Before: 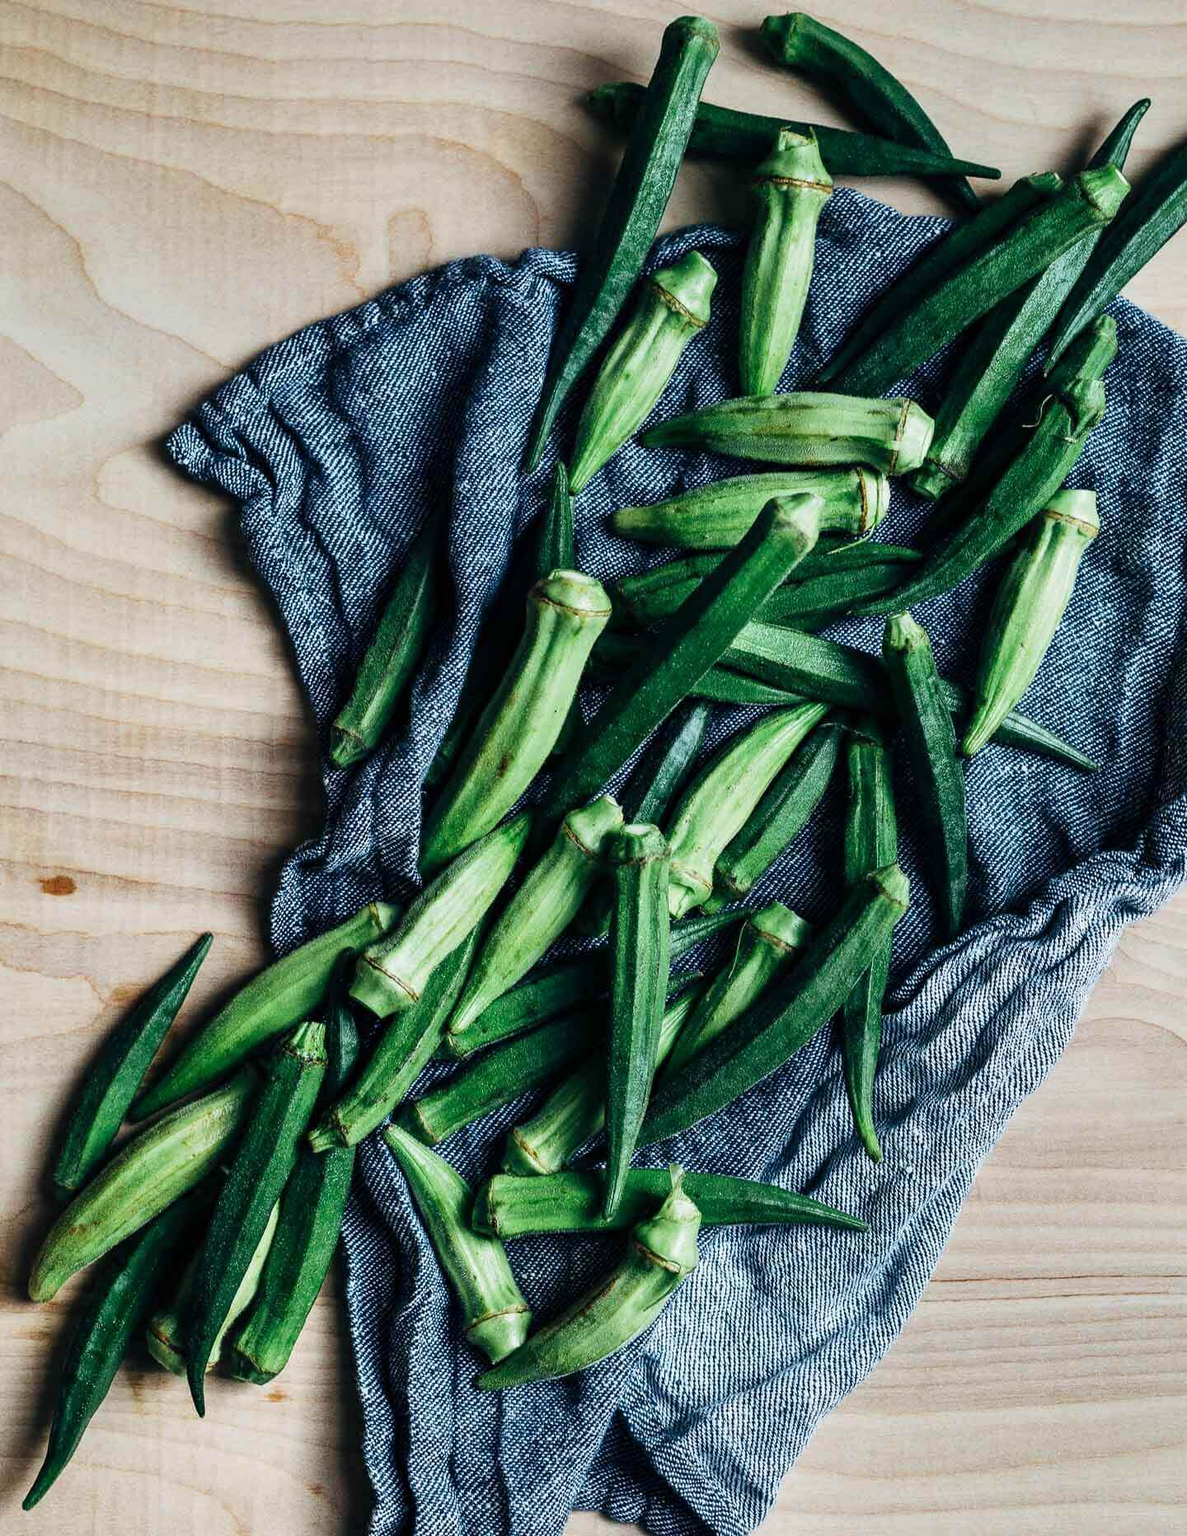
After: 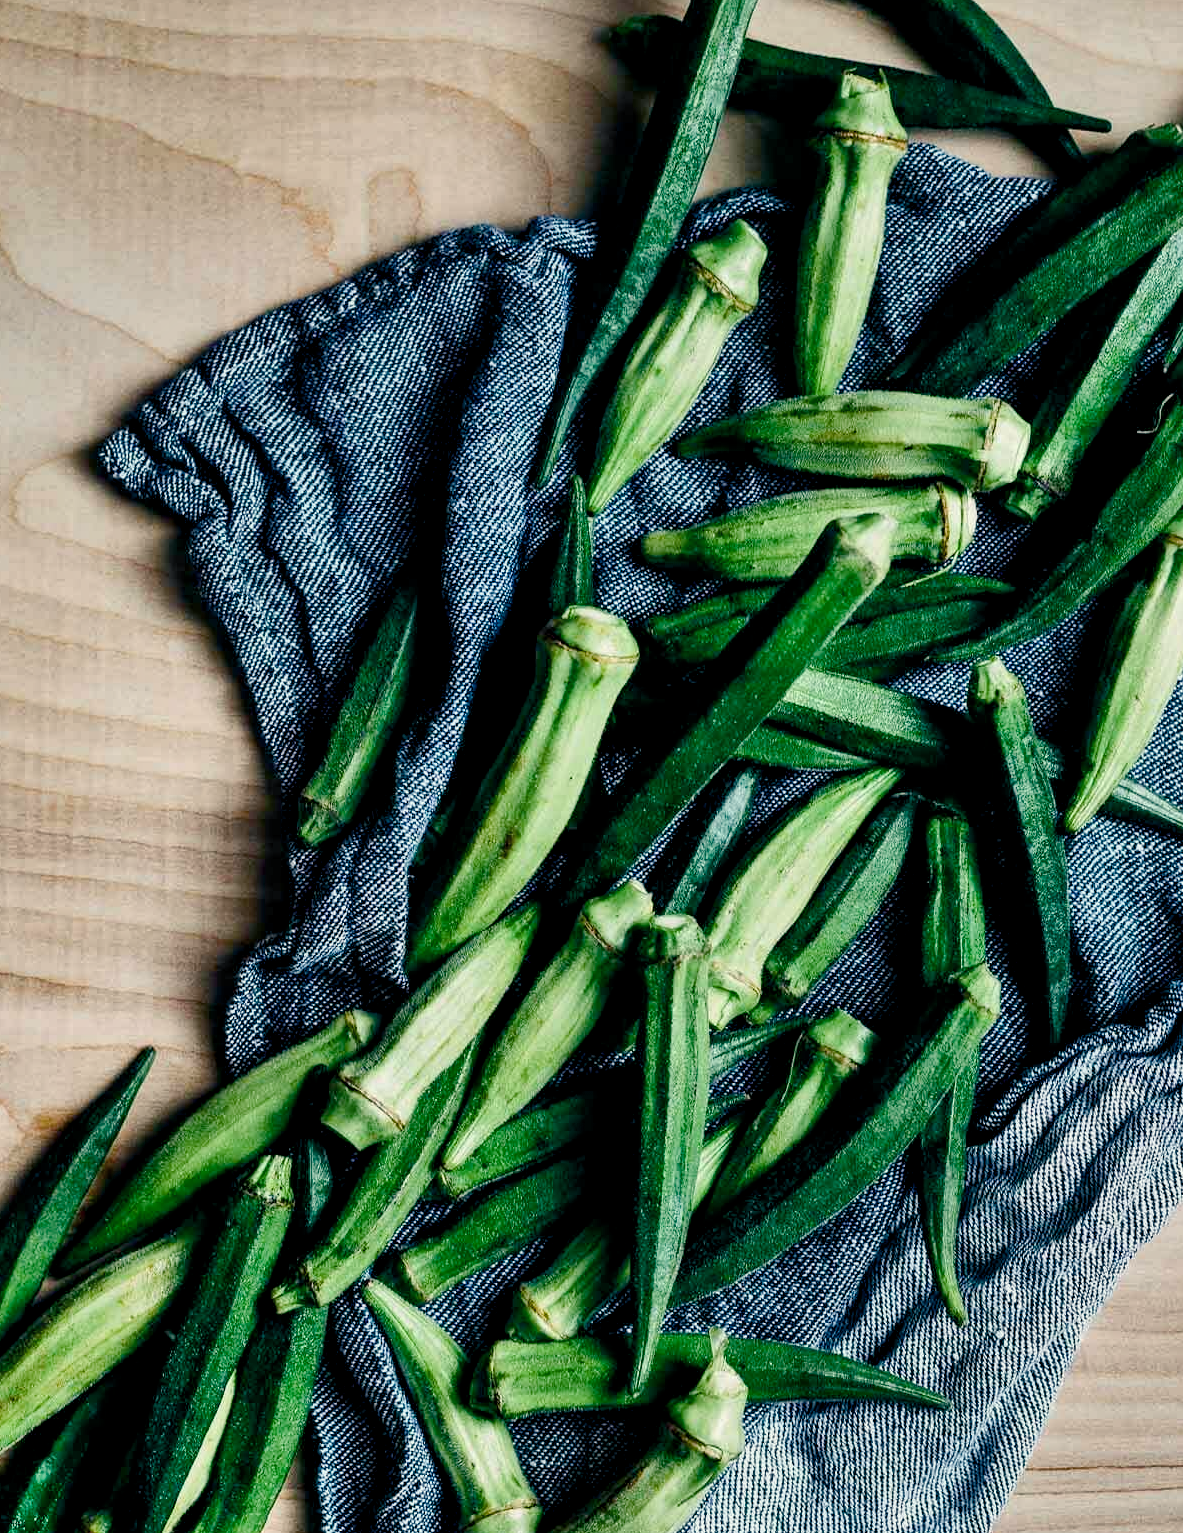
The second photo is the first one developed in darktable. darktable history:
crop and rotate: left 7.196%, top 4.574%, right 10.605%, bottom 13.178%
contrast brightness saturation: contrast 0.06, brightness -0.01, saturation -0.23
shadows and highlights: low approximation 0.01, soften with gaussian
color balance rgb: shadows lift › chroma 3%, shadows lift › hue 240.84°, highlights gain › chroma 3%, highlights gain › hue 73.2°, global offset › luminance -0.5%, perceptual saturation grading › global saturation 20%, perceptual saturation grading › highlights -25%, perceptual saturation grading › shadows 50%, global vibrance 25.26%
